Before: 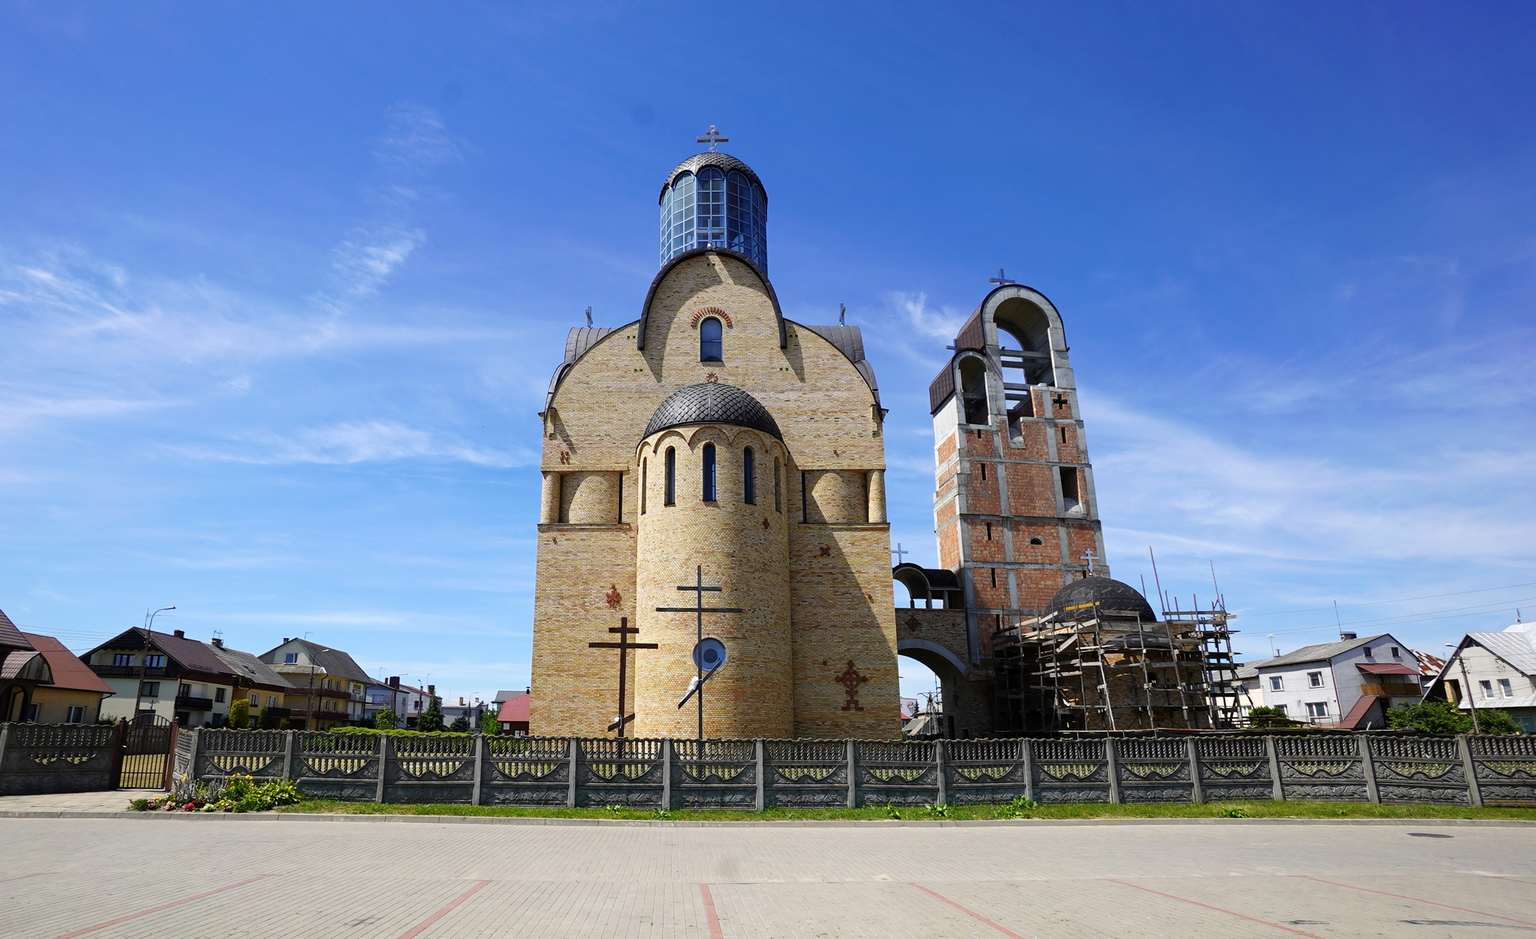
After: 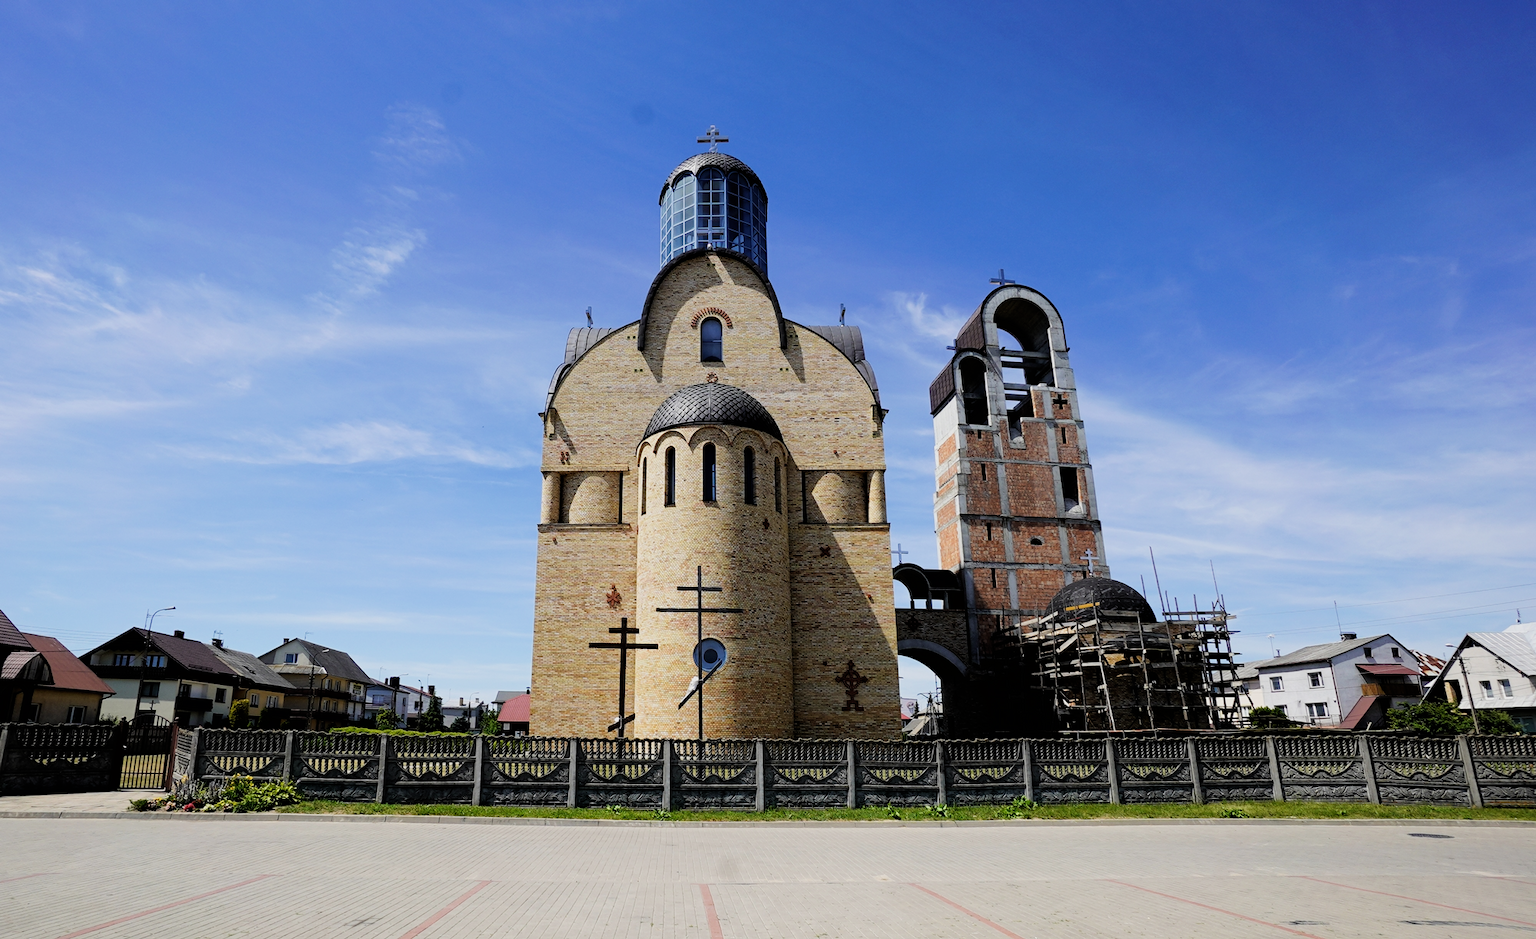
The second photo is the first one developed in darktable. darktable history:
filmic rgb: black relative exposure -5.15 EV, white relative exposure 3.55 EV, hardness 3.18, contrast 1.201, highlights saturation mix -29.86%
